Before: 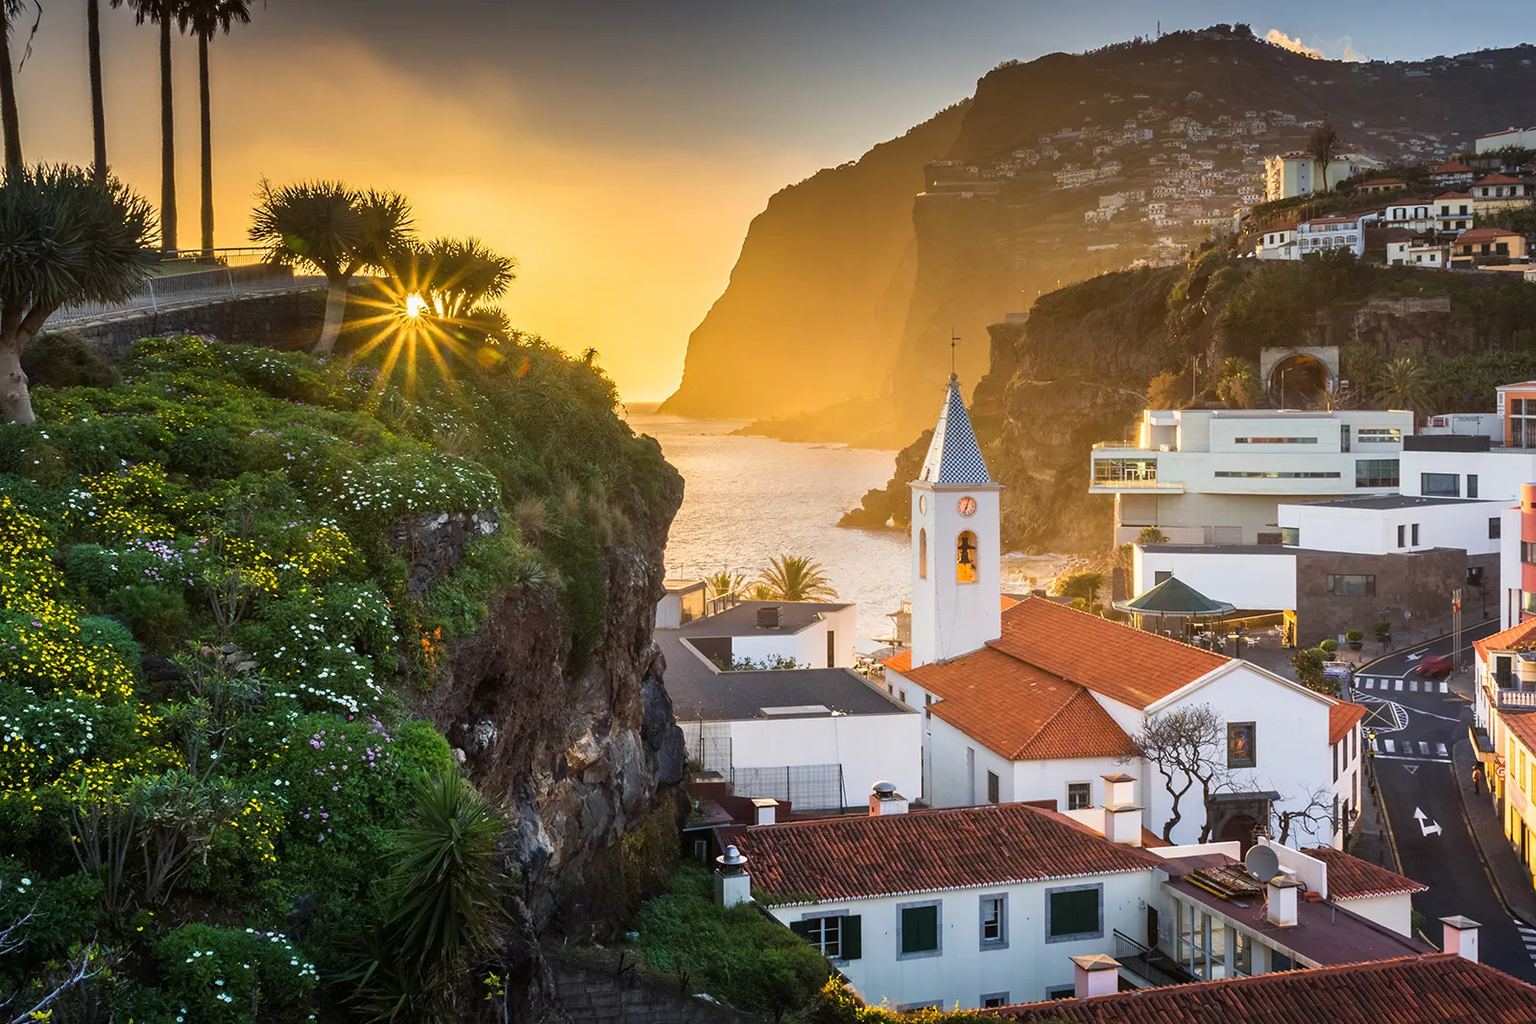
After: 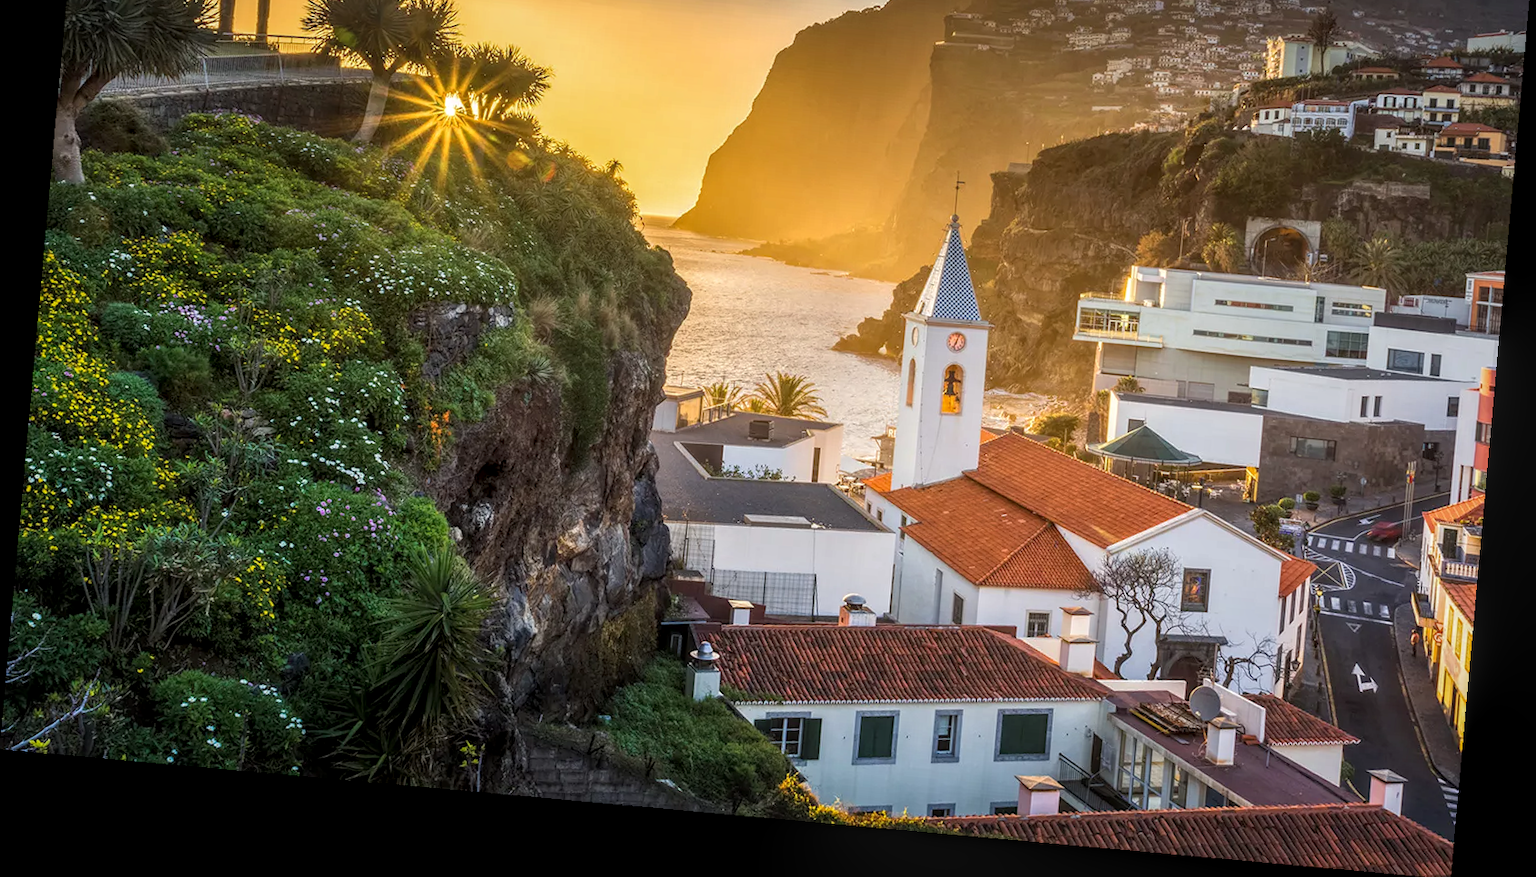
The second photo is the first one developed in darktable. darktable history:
crop and rotate: top 19.998%
local contrast: highlights 74%, shadows 55%, detail 176%, midtone range 0.207
rotate and perspective: rotation 5.12°, automatic cropping off
